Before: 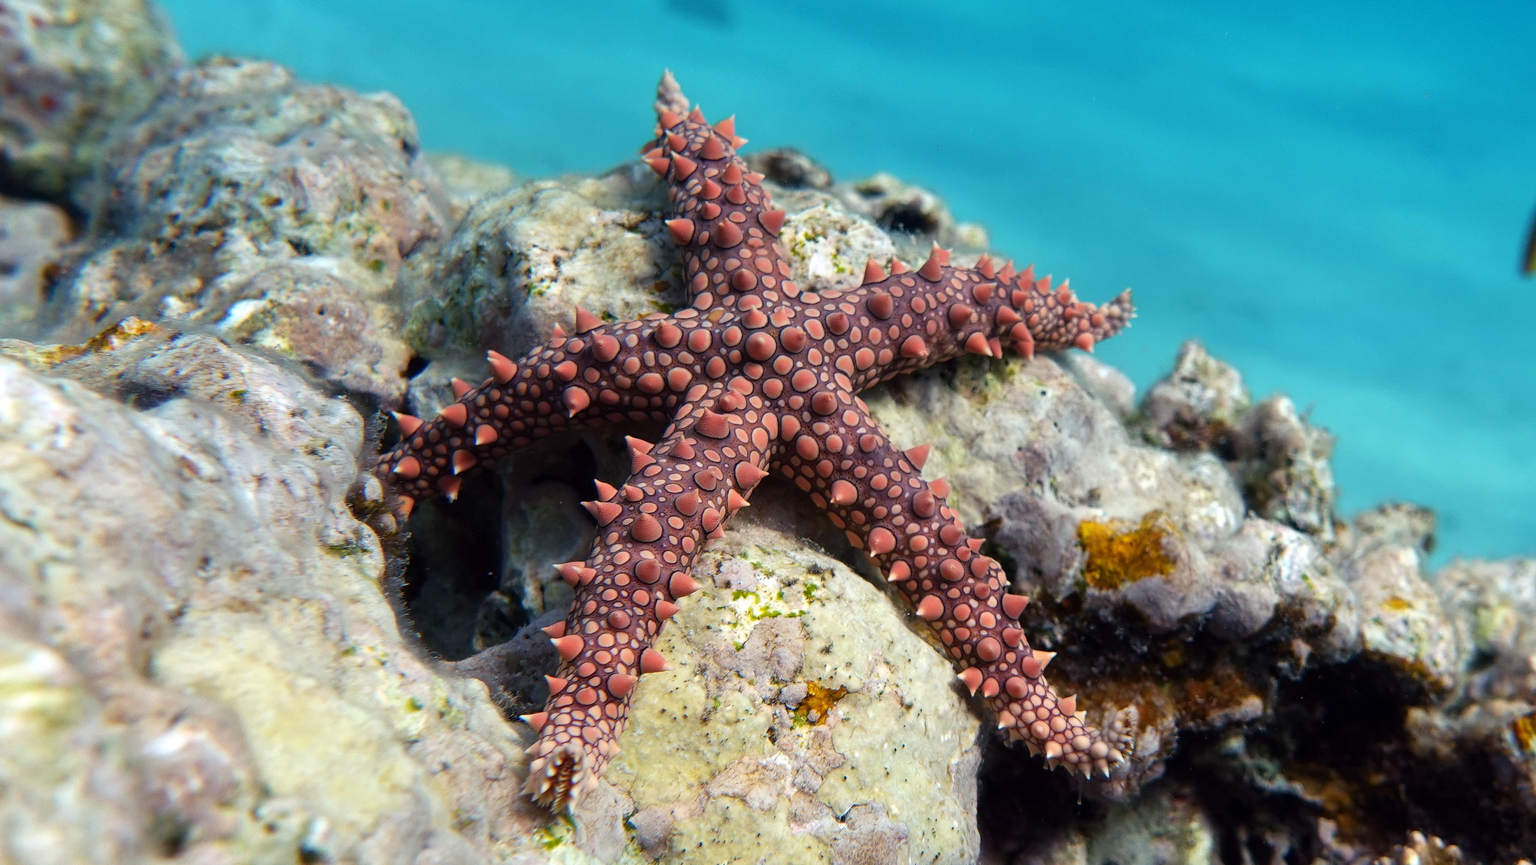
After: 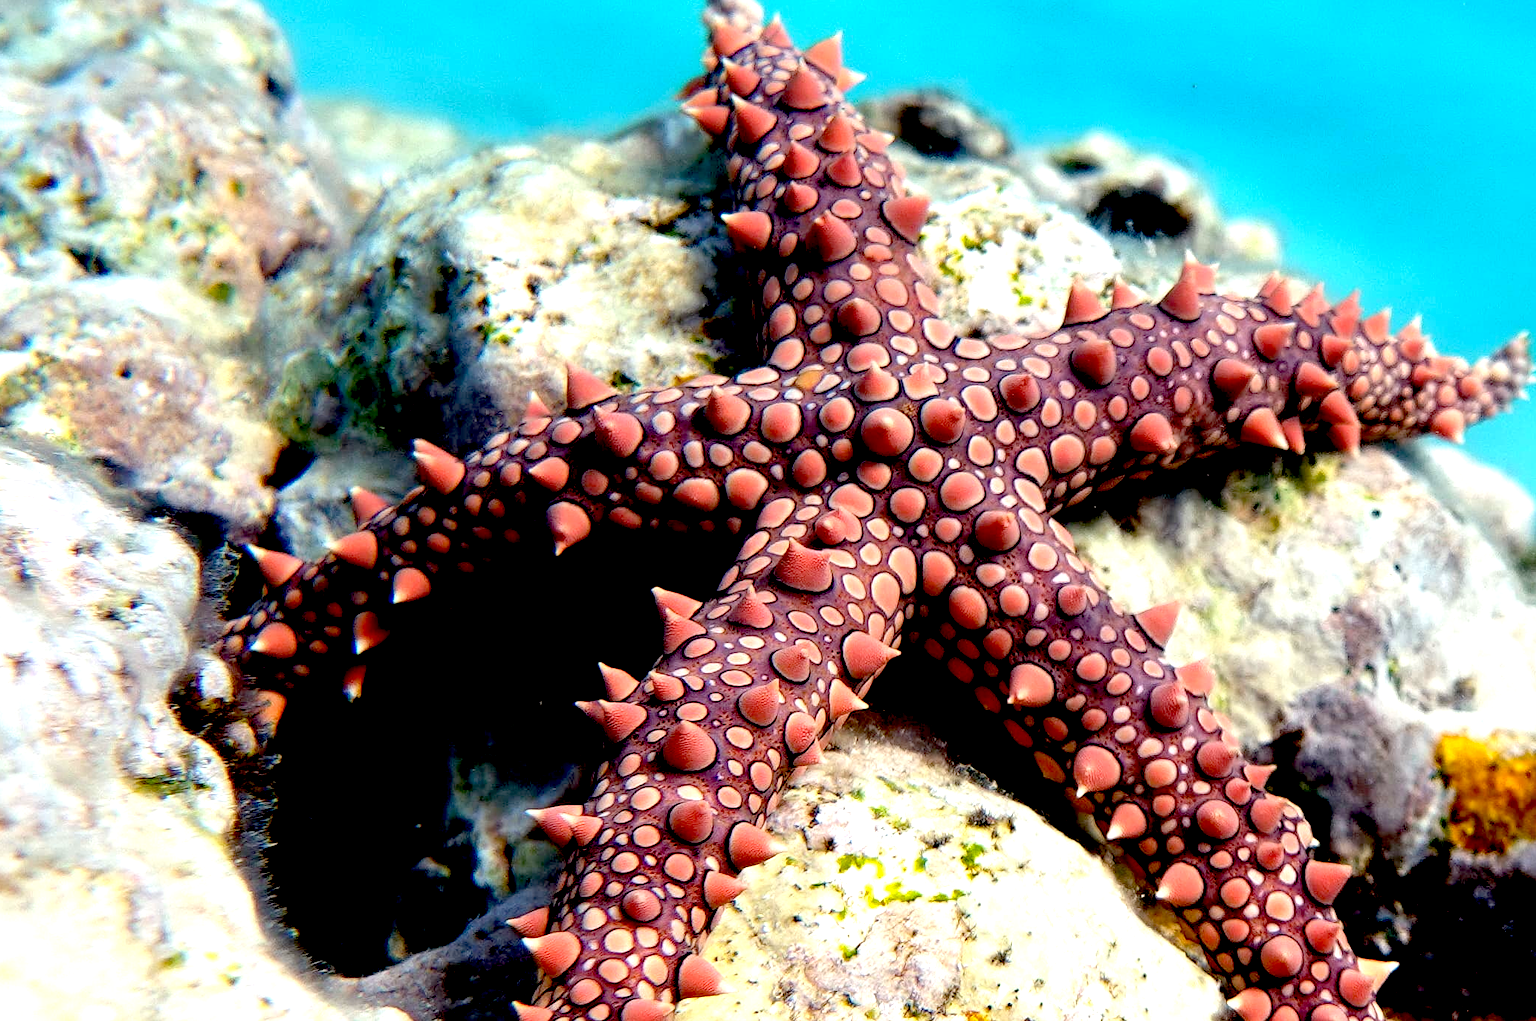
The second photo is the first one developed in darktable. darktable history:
crop: left 16.202%, top 11.208%, right 26.045%, bottom 20.557%
exposure: black level correction 0.035, exposure 0.9 EV, compensate highlight preservation false
